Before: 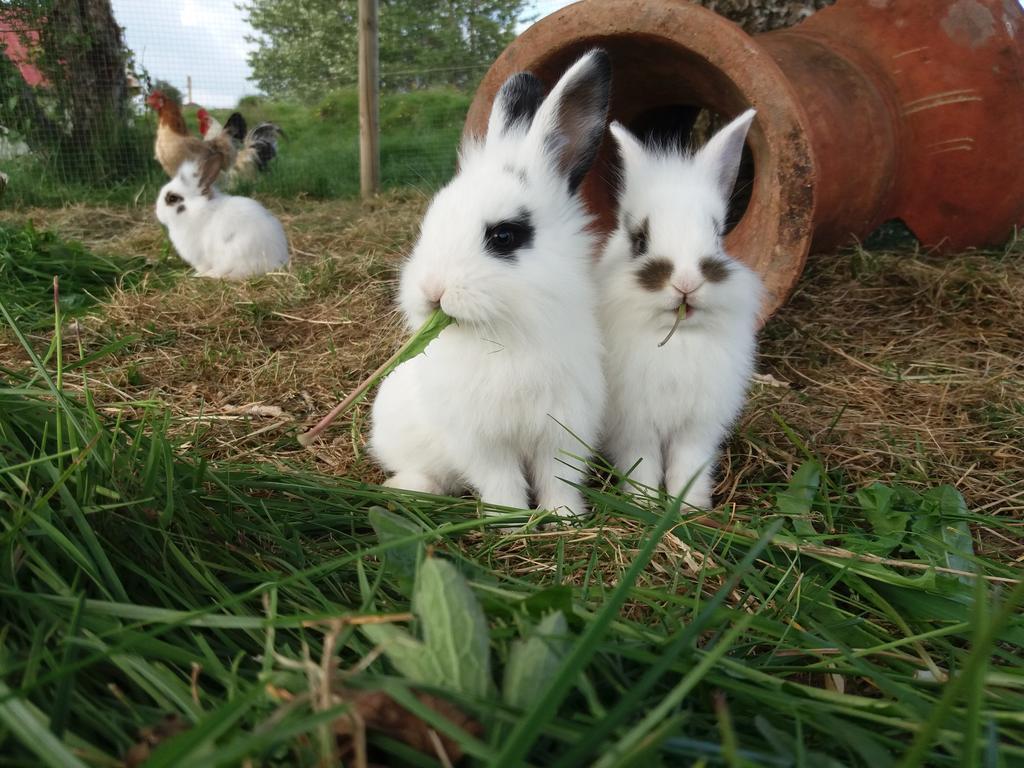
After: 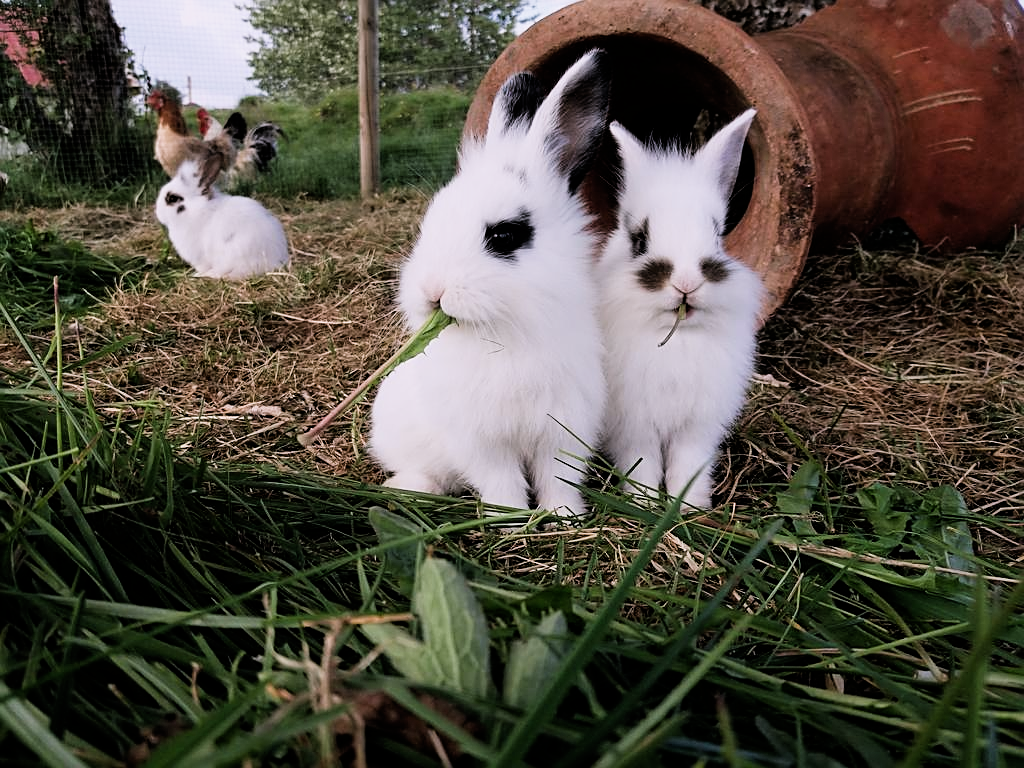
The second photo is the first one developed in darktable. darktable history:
white balance: red 1.066, blue 1.119
rotate and perspective: crop left 0, crop top 0
sharpen: amount 0.575
filmic rgb: black relative exposure -5 EV, white relative exposure 3.5 EV, hardness 3.19, contrast 1.3, highlights saturation mix -50%
